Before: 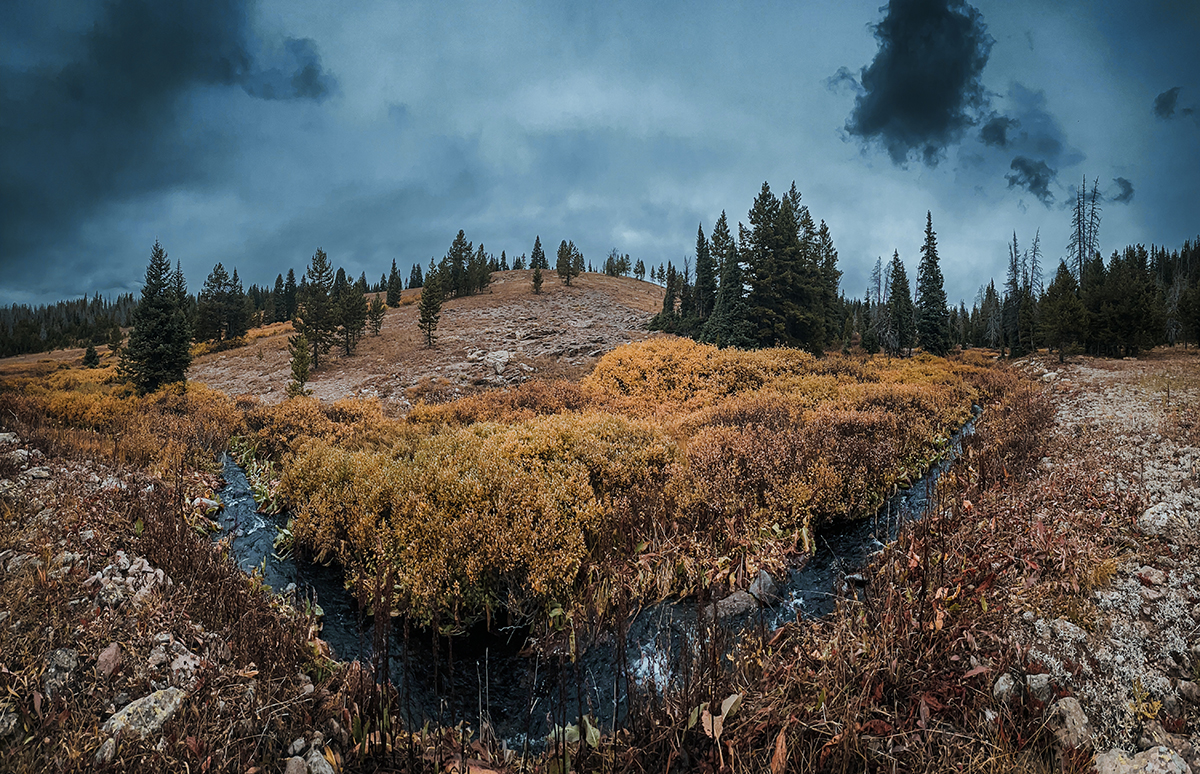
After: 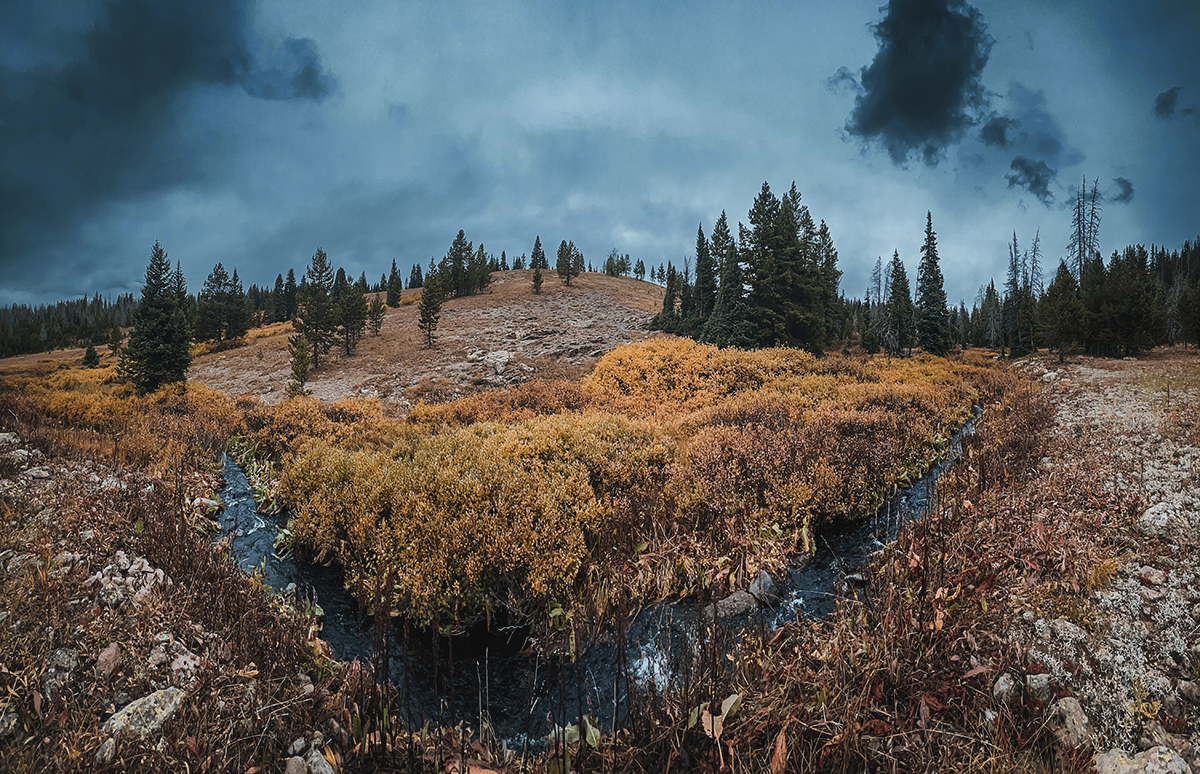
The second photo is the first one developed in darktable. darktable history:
exposure: black level correction -0.004, exposure 0.033 EV, compensate exposure bias true, compensate highlight preservation false
